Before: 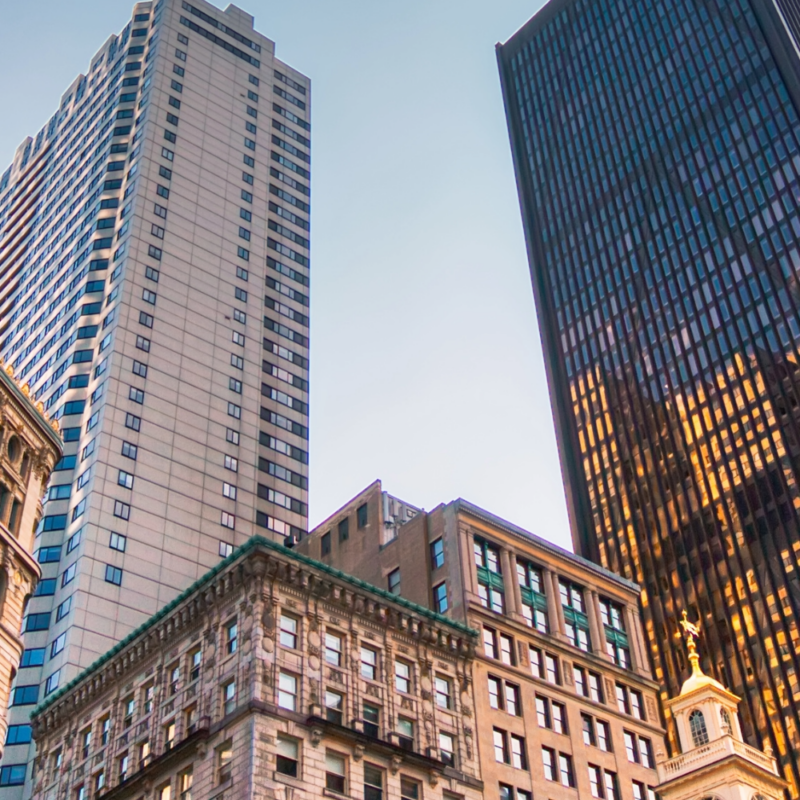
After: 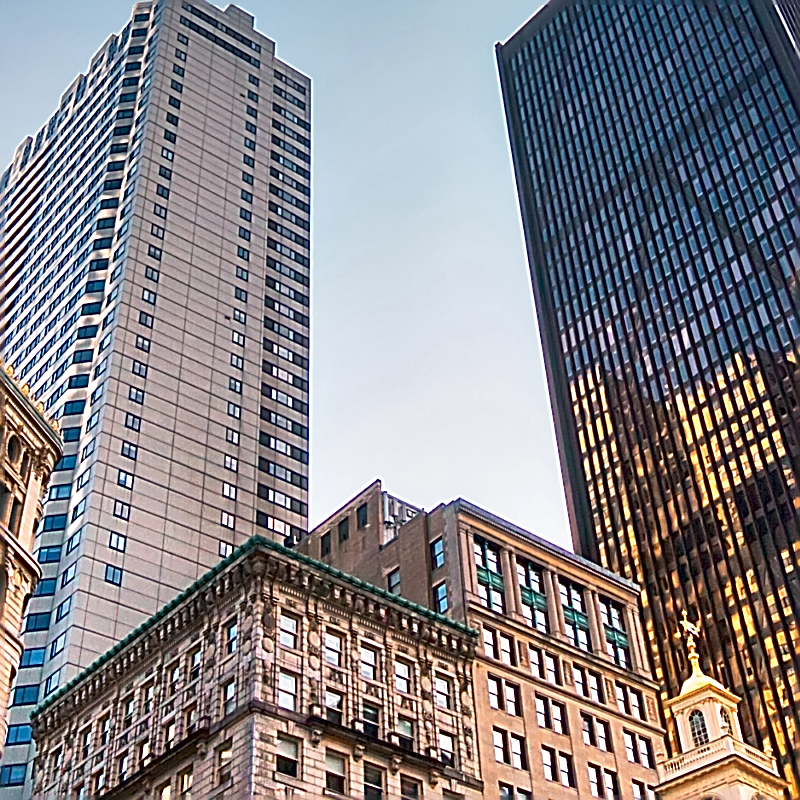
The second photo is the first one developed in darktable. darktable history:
sharpen: amount 1.989
local contrast: mode bilateral grid, contrast 26, coarseness 59, detail 151%, midtone range 0.2
